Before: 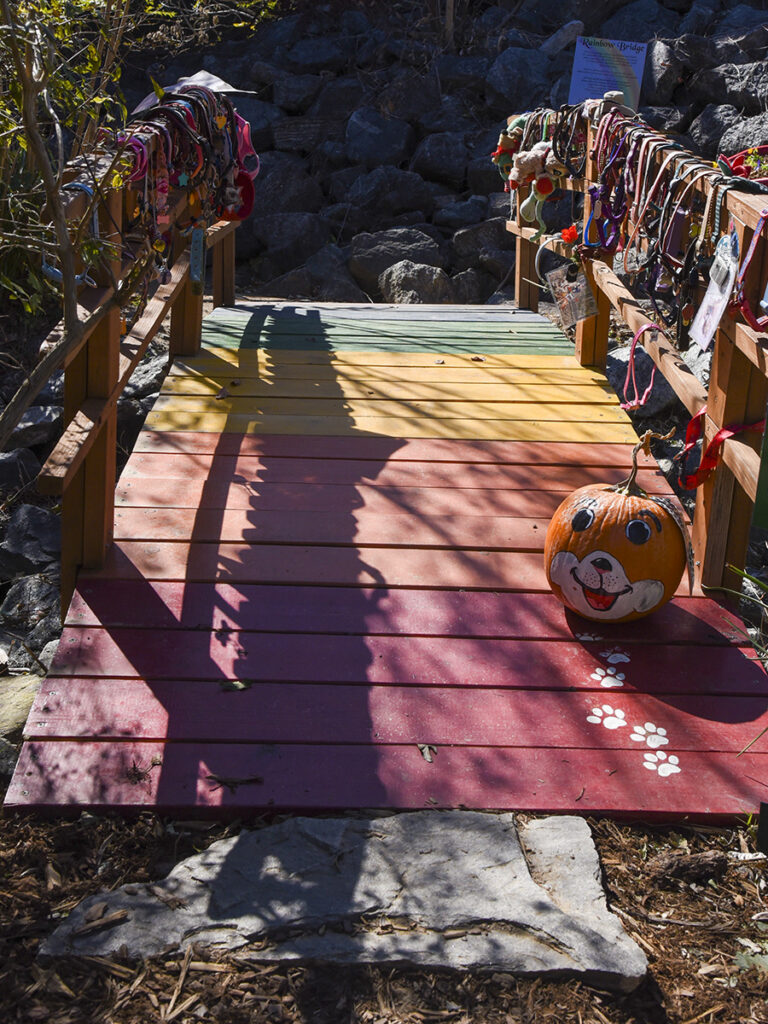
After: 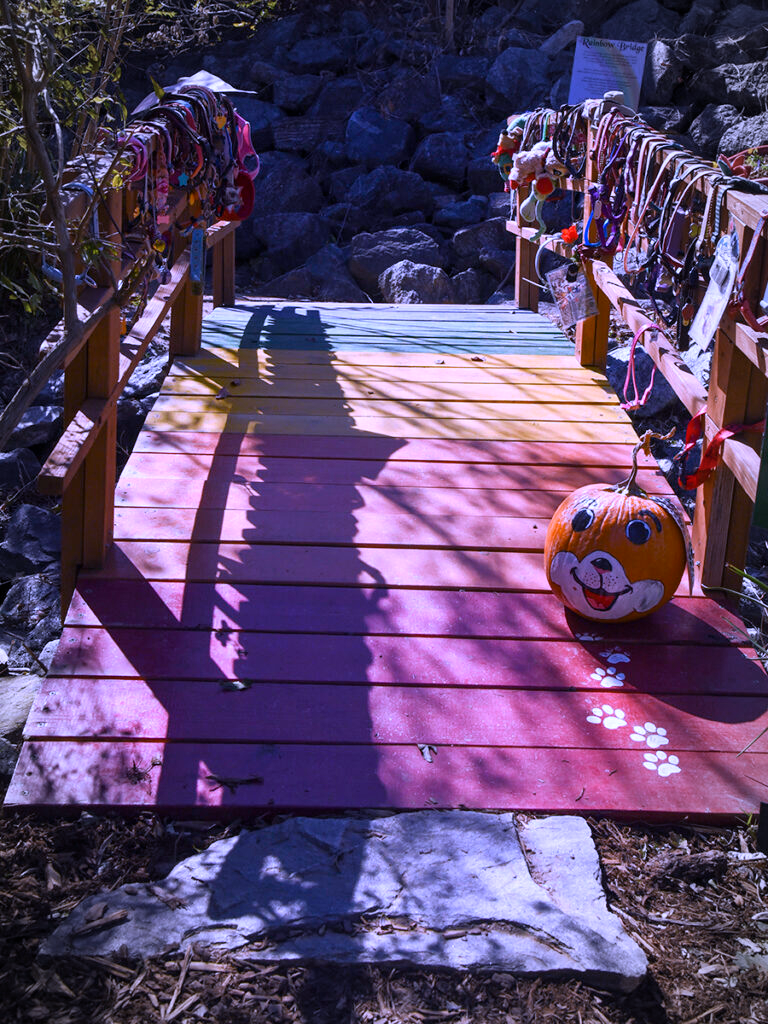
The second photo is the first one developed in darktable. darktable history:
shadows and highlights: shadows 12, white point adjustment 1.2, soften with gaussian
vignetting: automatic ratio true
white balance: red 0.98, blue 1.61
